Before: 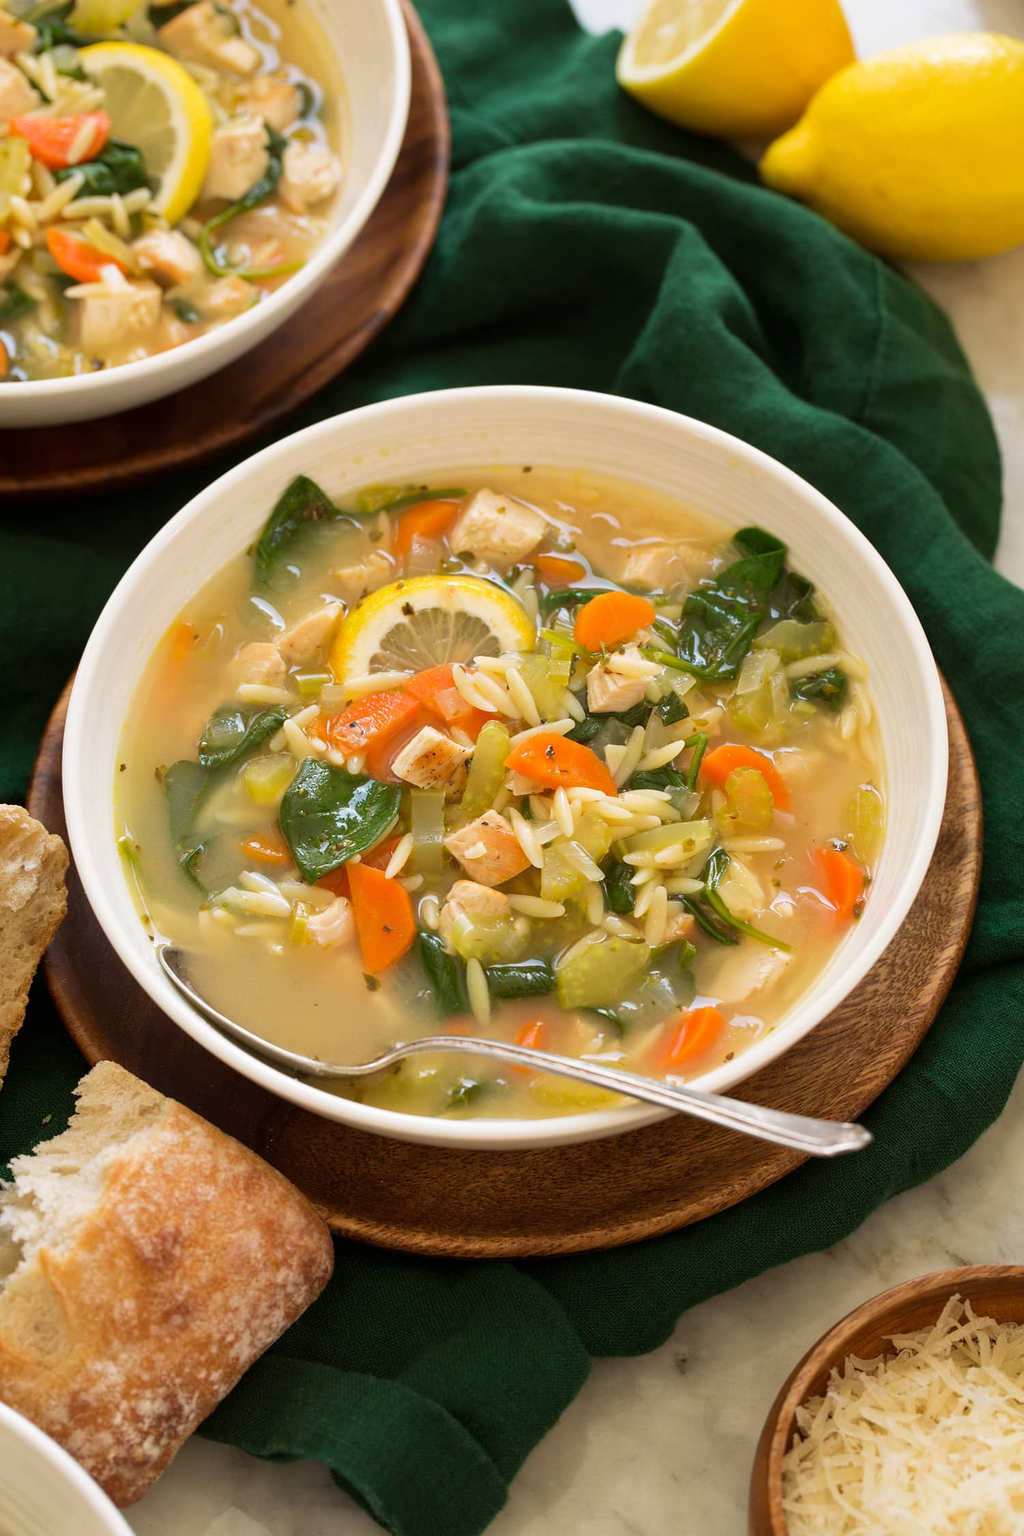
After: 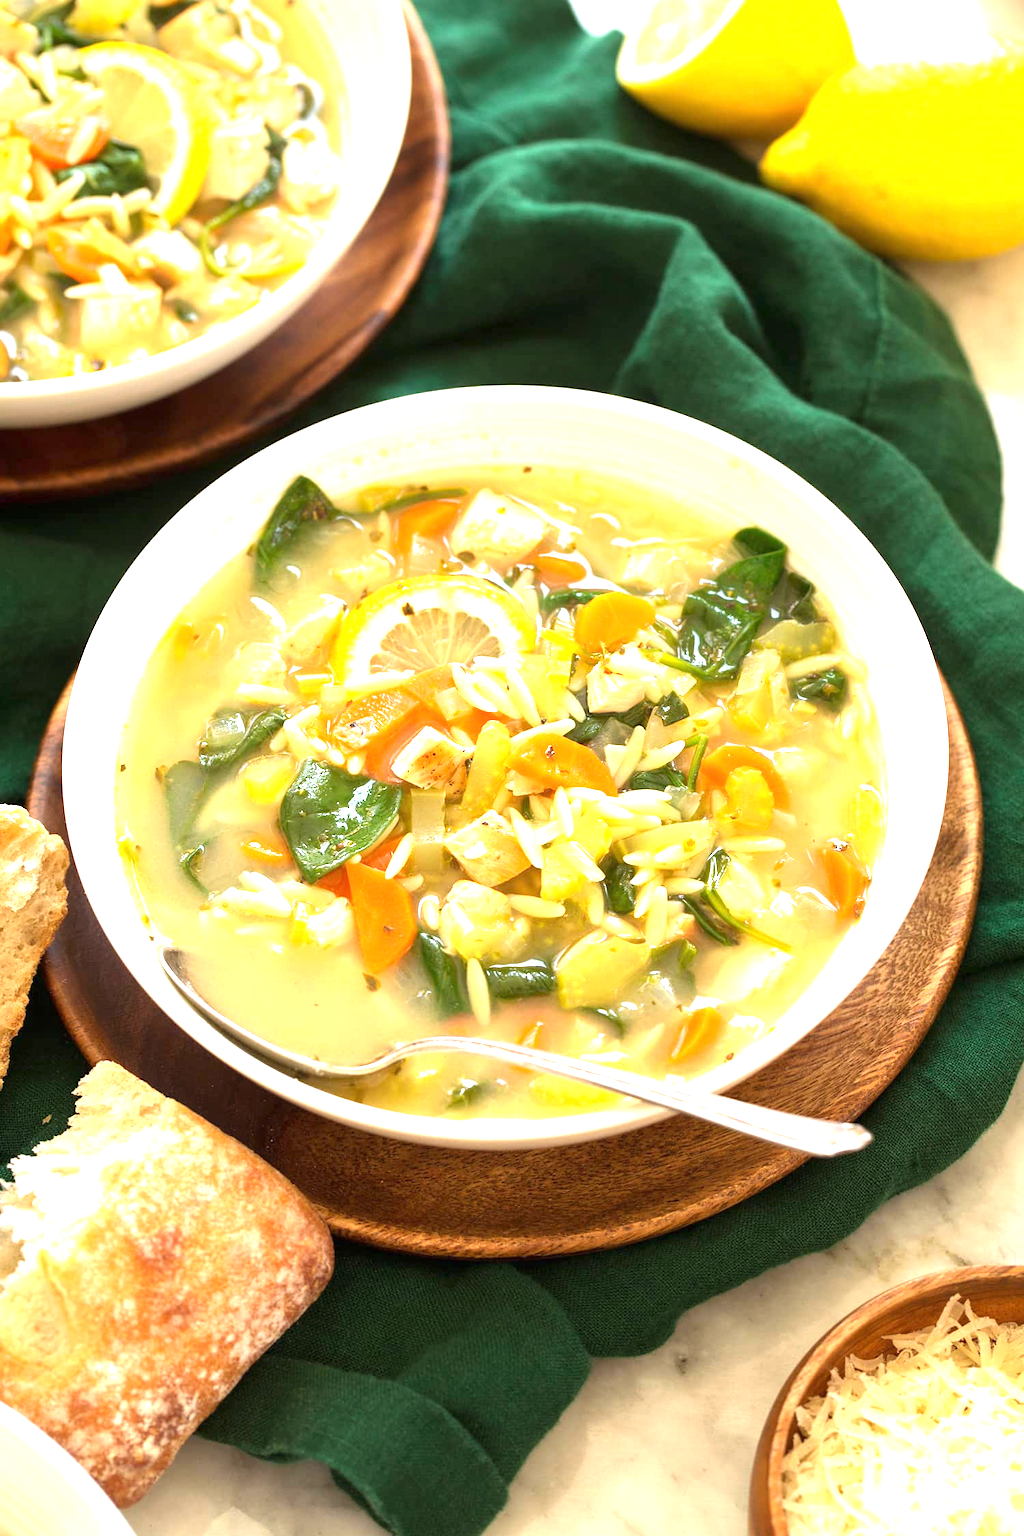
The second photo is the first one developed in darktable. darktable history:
exposure: black level correction 0, exposure 1.474 EV, compensate exposure bias true, compensate highlight preservation false
